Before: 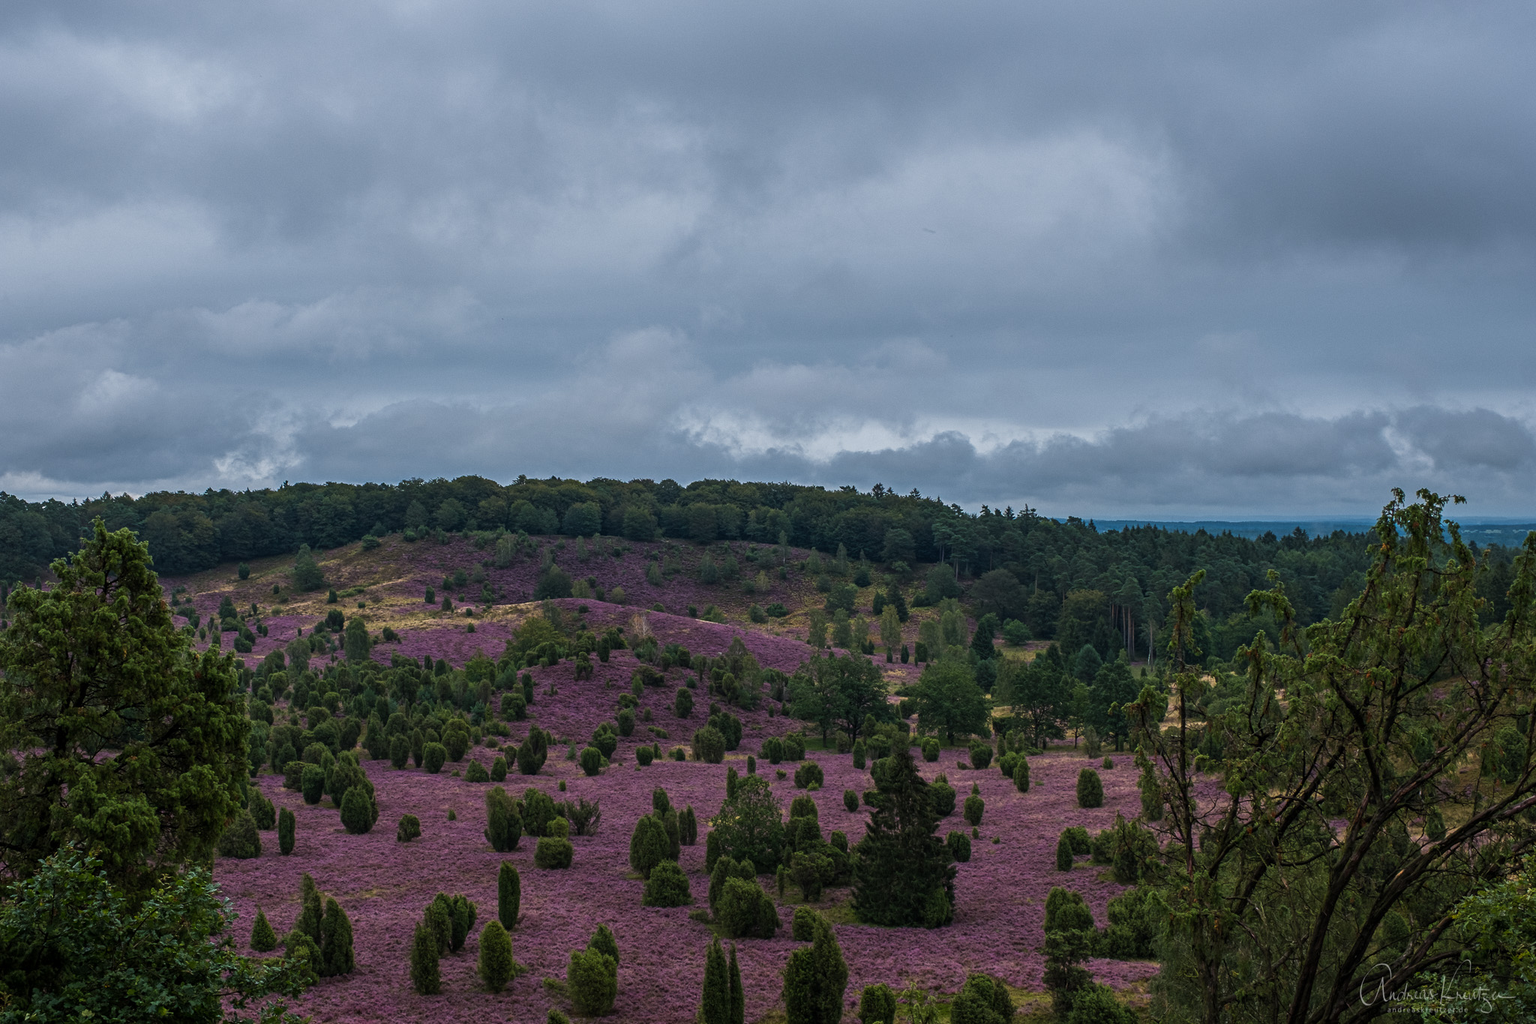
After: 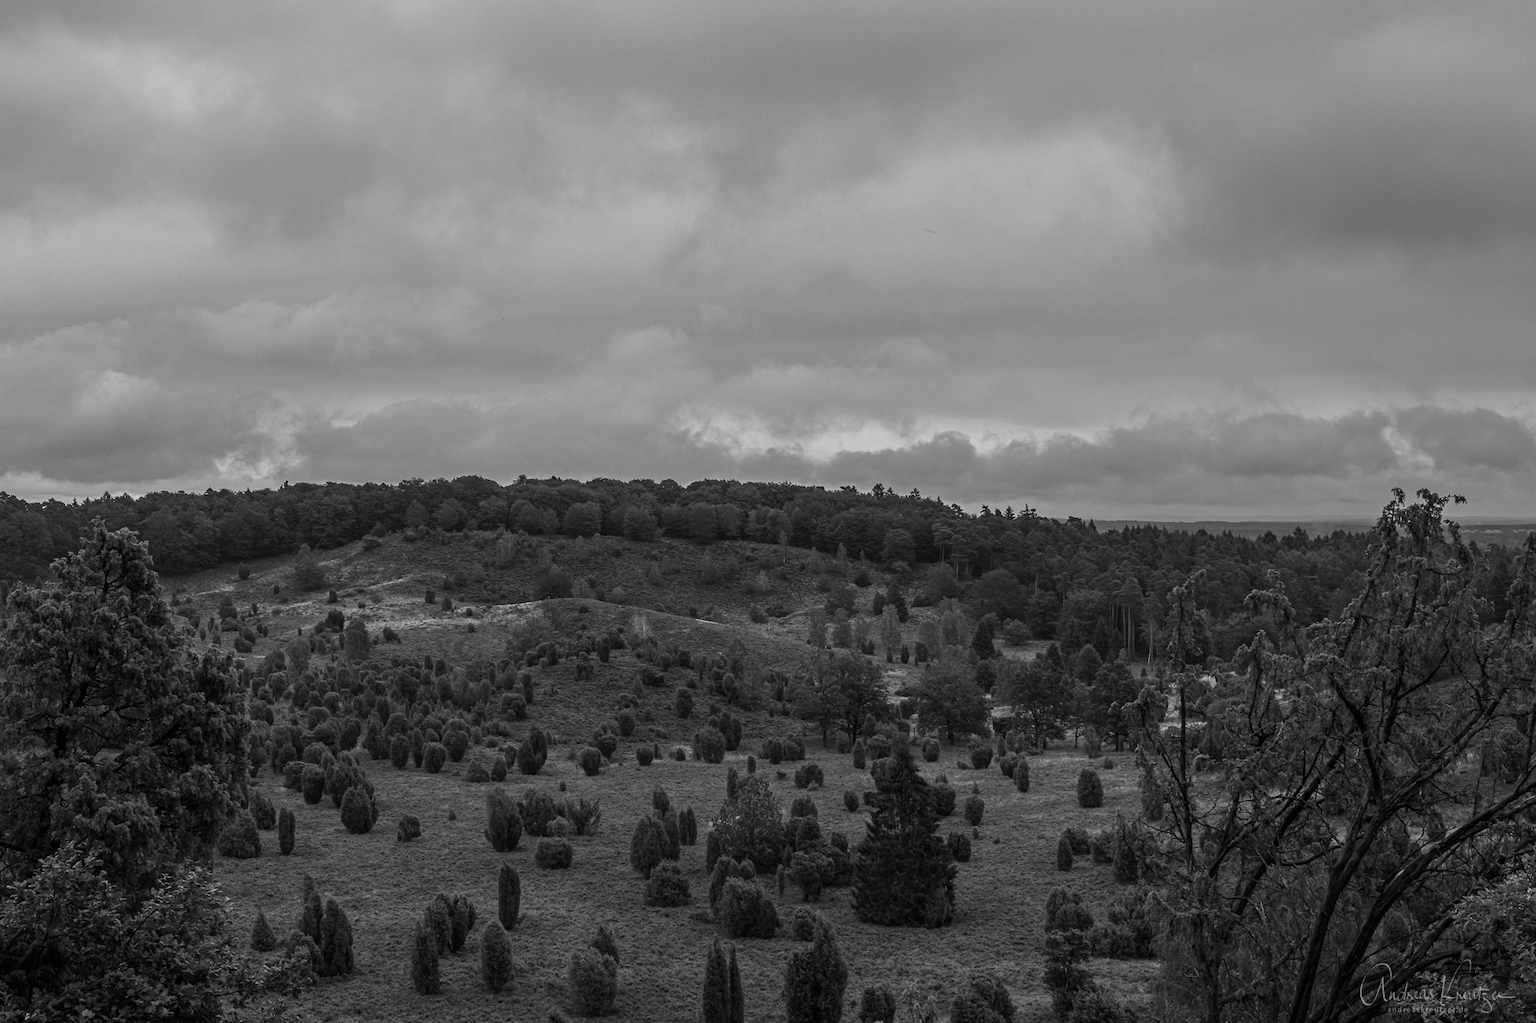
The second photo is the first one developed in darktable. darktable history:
white balance: red 0.984, blue 1.059
monochrome: on, module defaults
